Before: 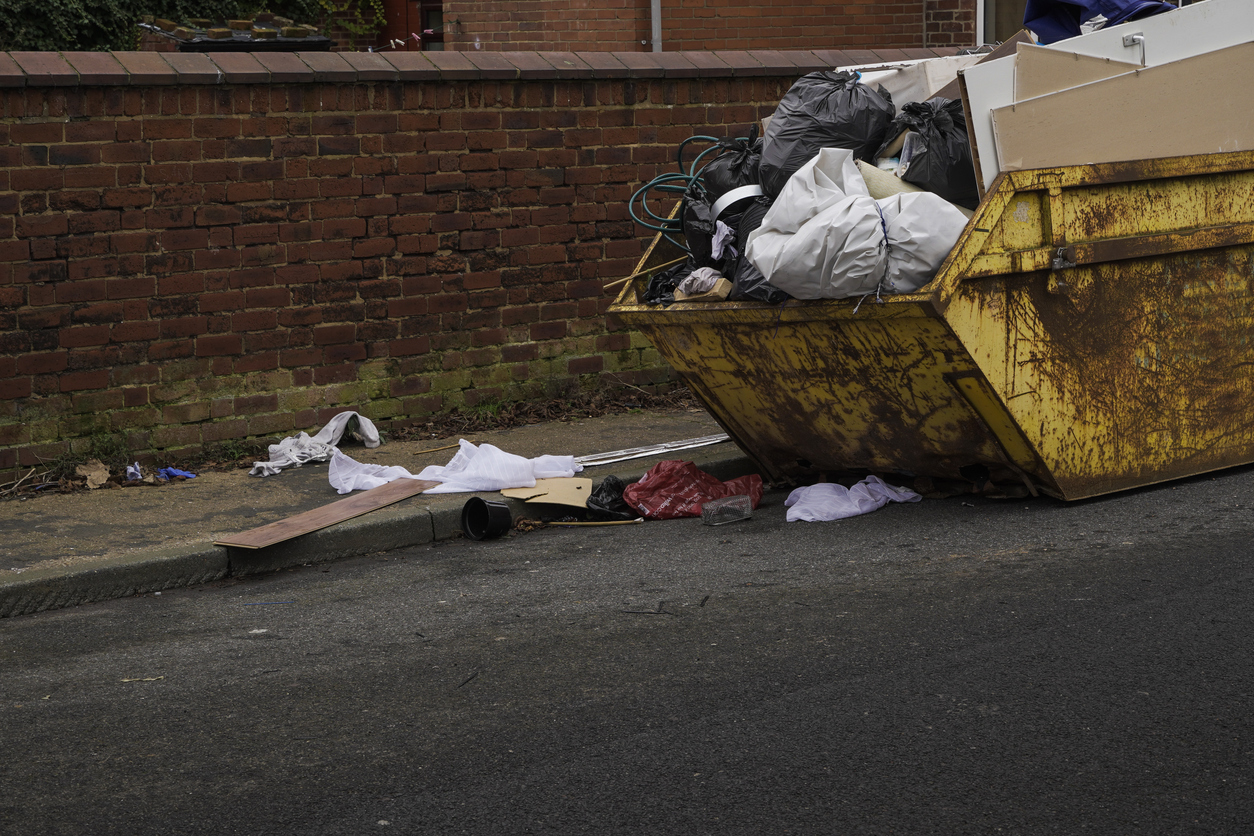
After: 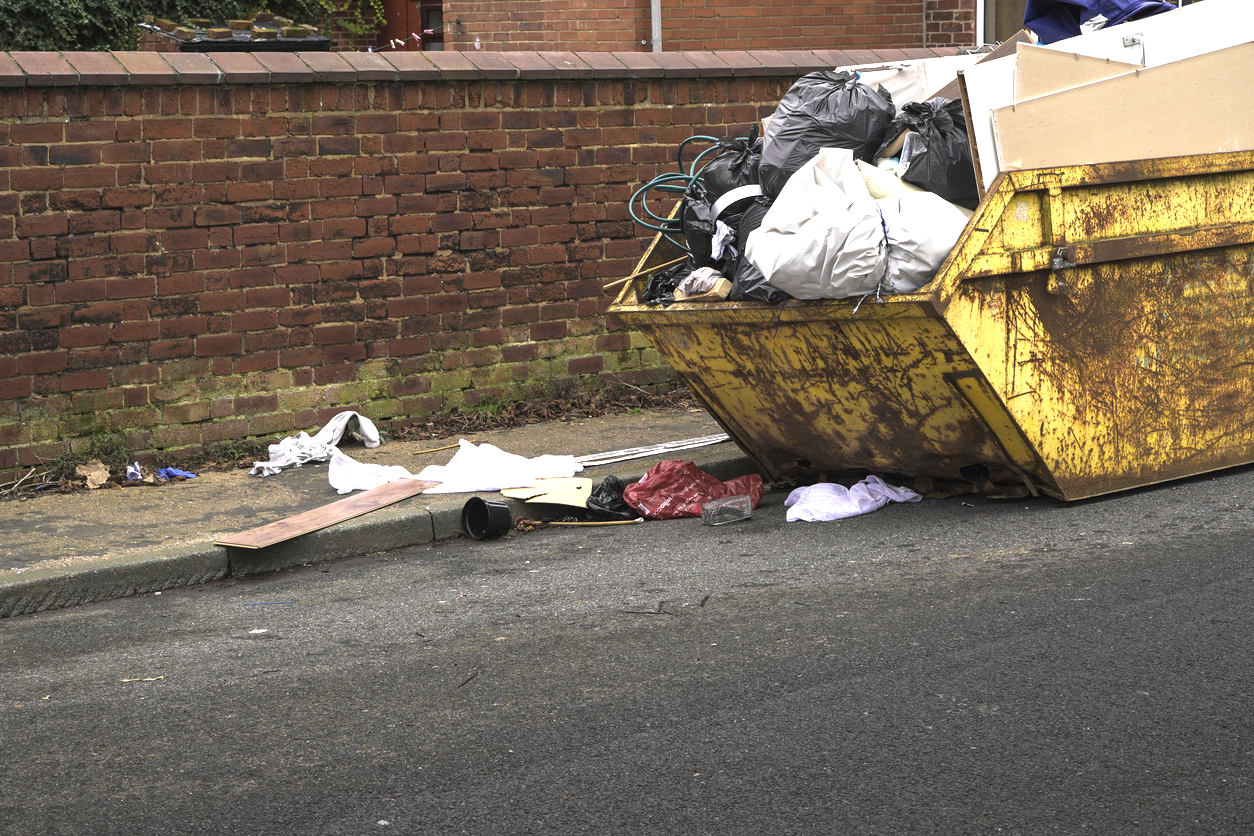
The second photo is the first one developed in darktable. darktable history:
contrast brightness saturation: saturation -0.05
exposure: black level correction 0, exposure 1.625 EV, compensate exposure bias true, compensate highlight preservation false
